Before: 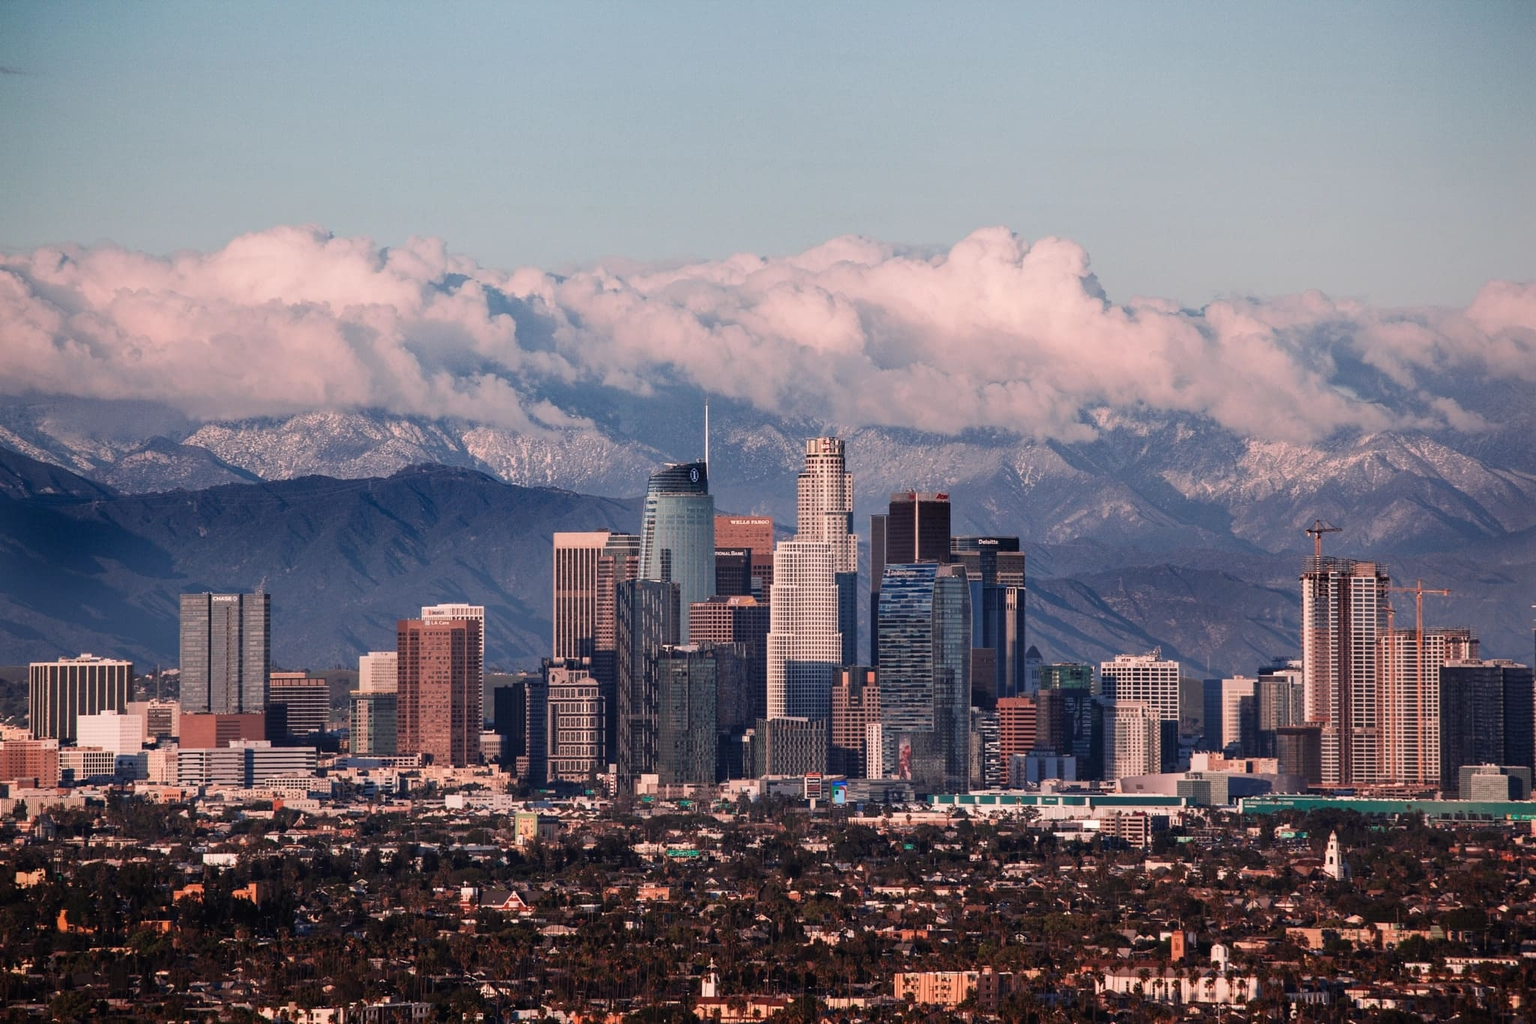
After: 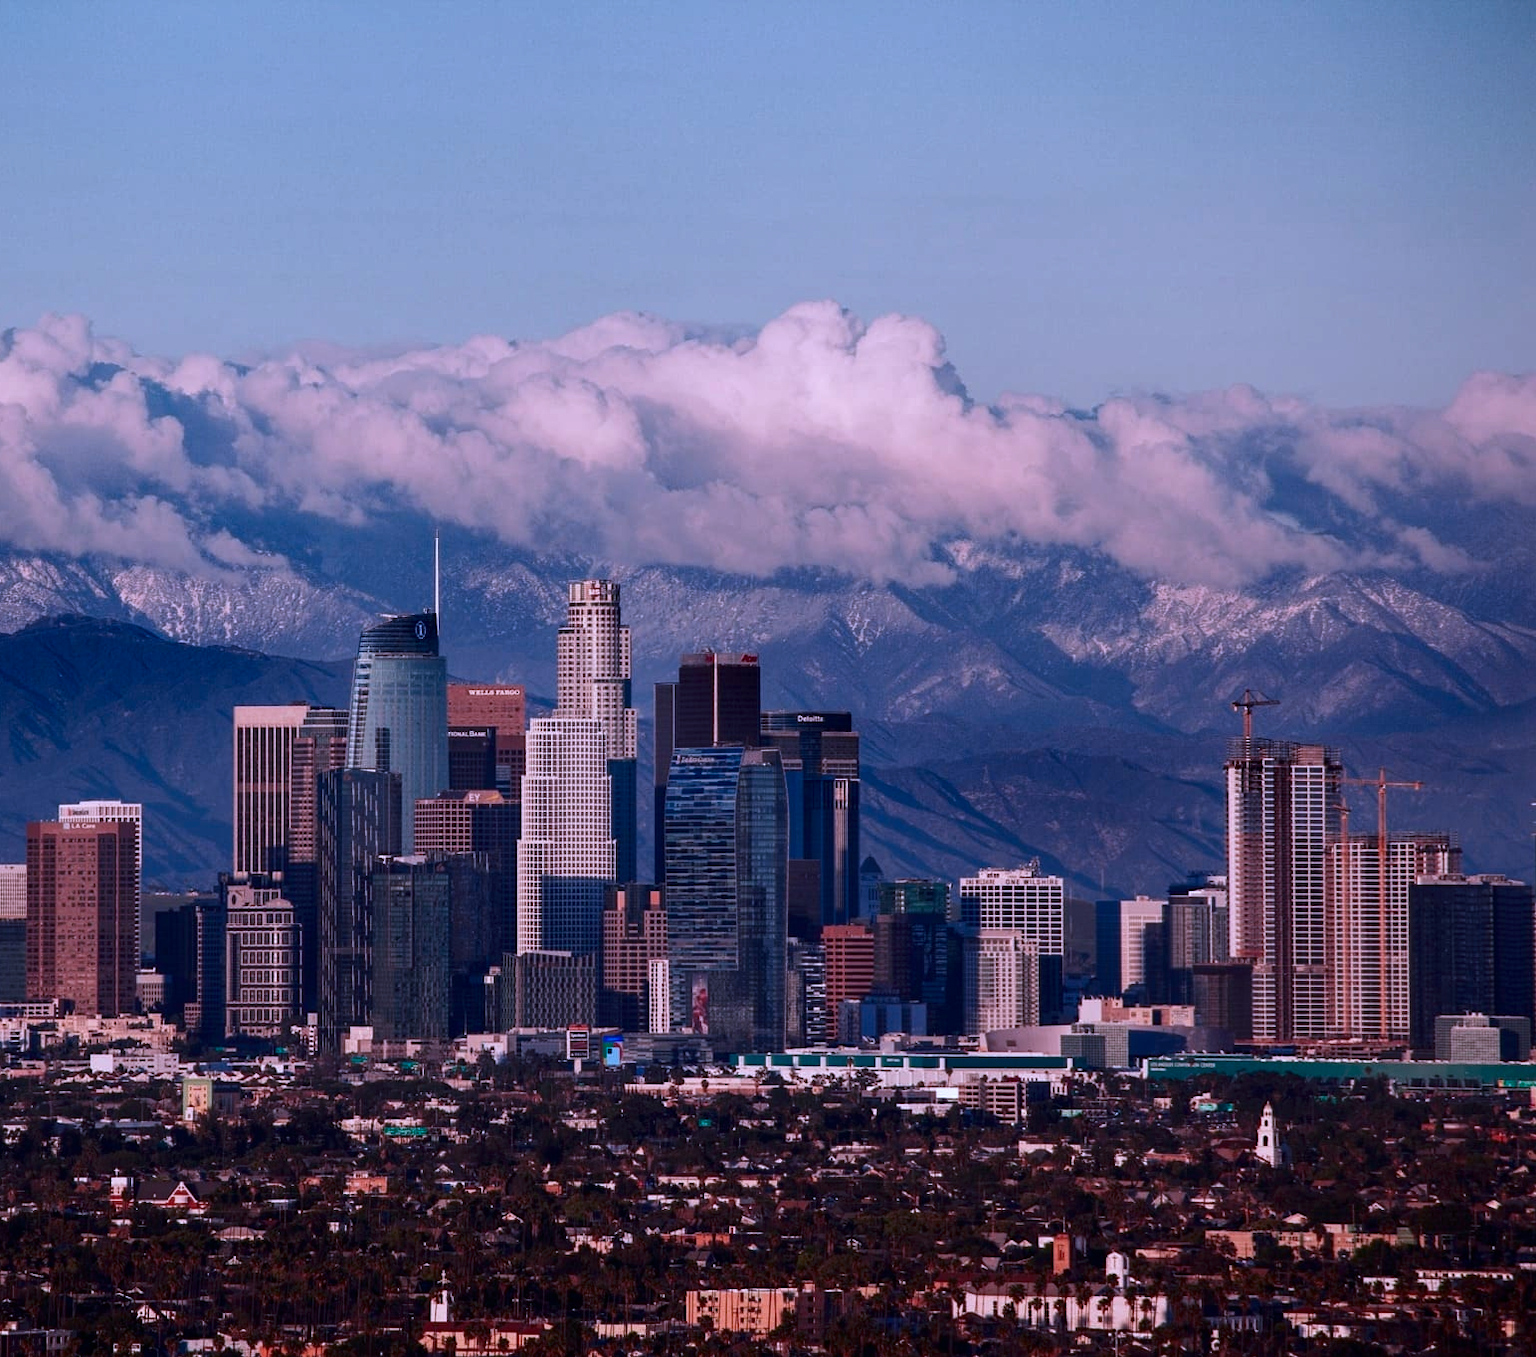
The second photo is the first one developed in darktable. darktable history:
base curve: preserve colors none
crop and rotate: left 24.6%
color balance: mode lift, gamma, gain (sRGB)
contrast brightness saturation: brightness -0.2, saturation 0.08
color calibration: illuminant as shot in camera, x 0.379, y 0.396, temperature 4138.76 K
